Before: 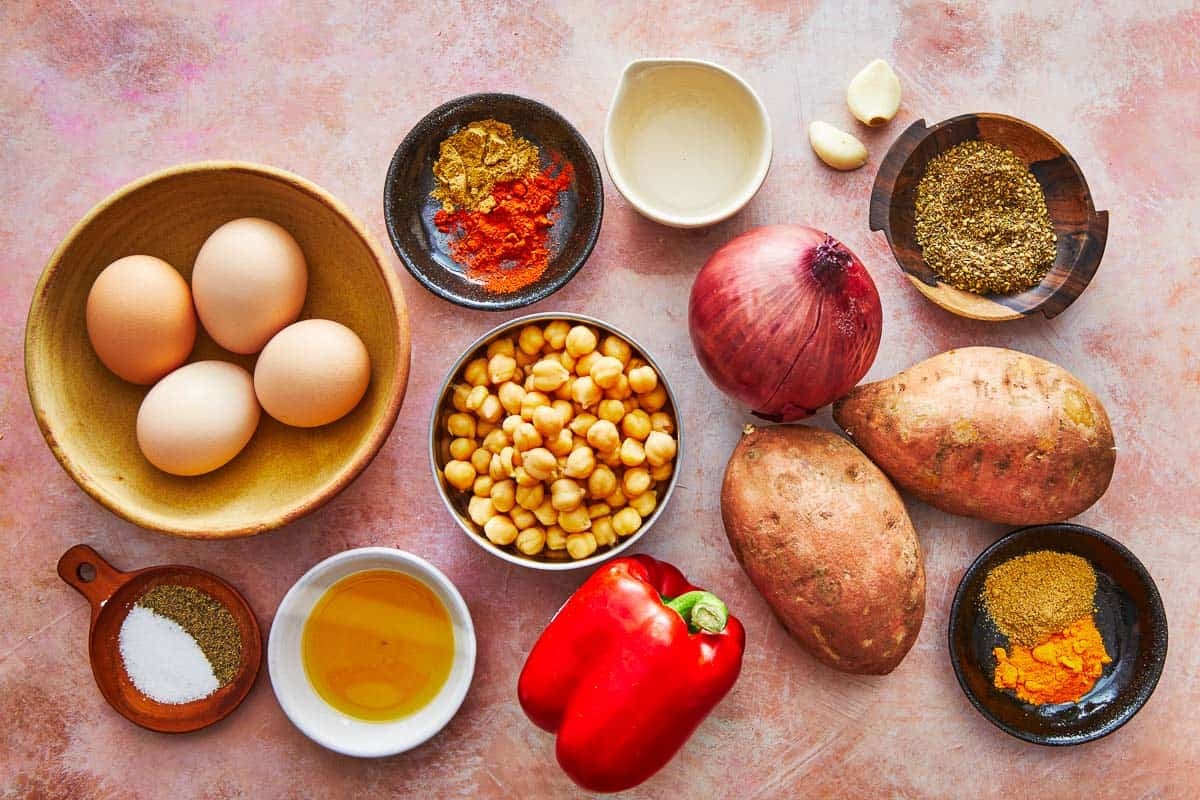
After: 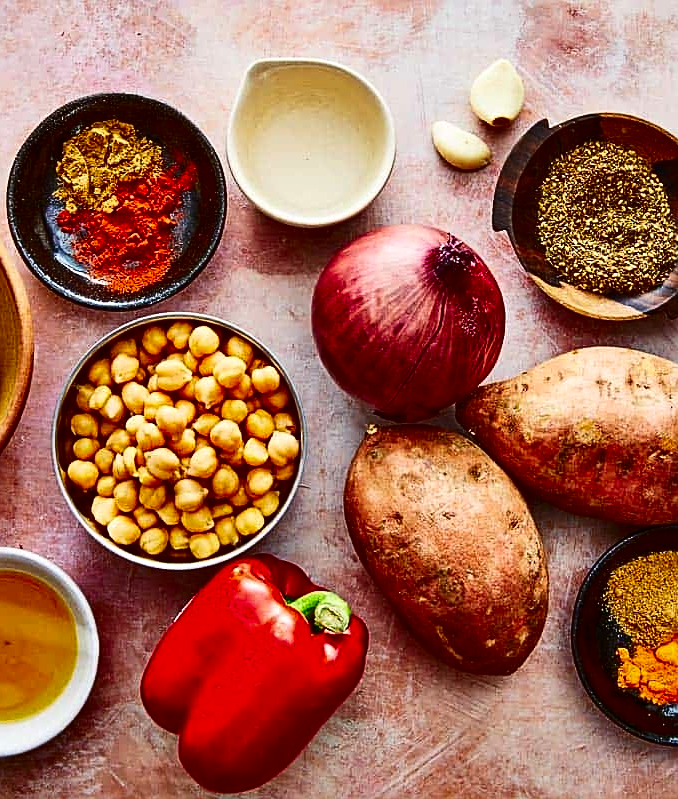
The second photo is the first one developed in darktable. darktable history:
crop: left 31.468%, top 0.003%, right 12.029%
sharpen: on, module defaults
contrast brightness saturation: contrast 0.239, brightness -0.242, saturation 0.148
